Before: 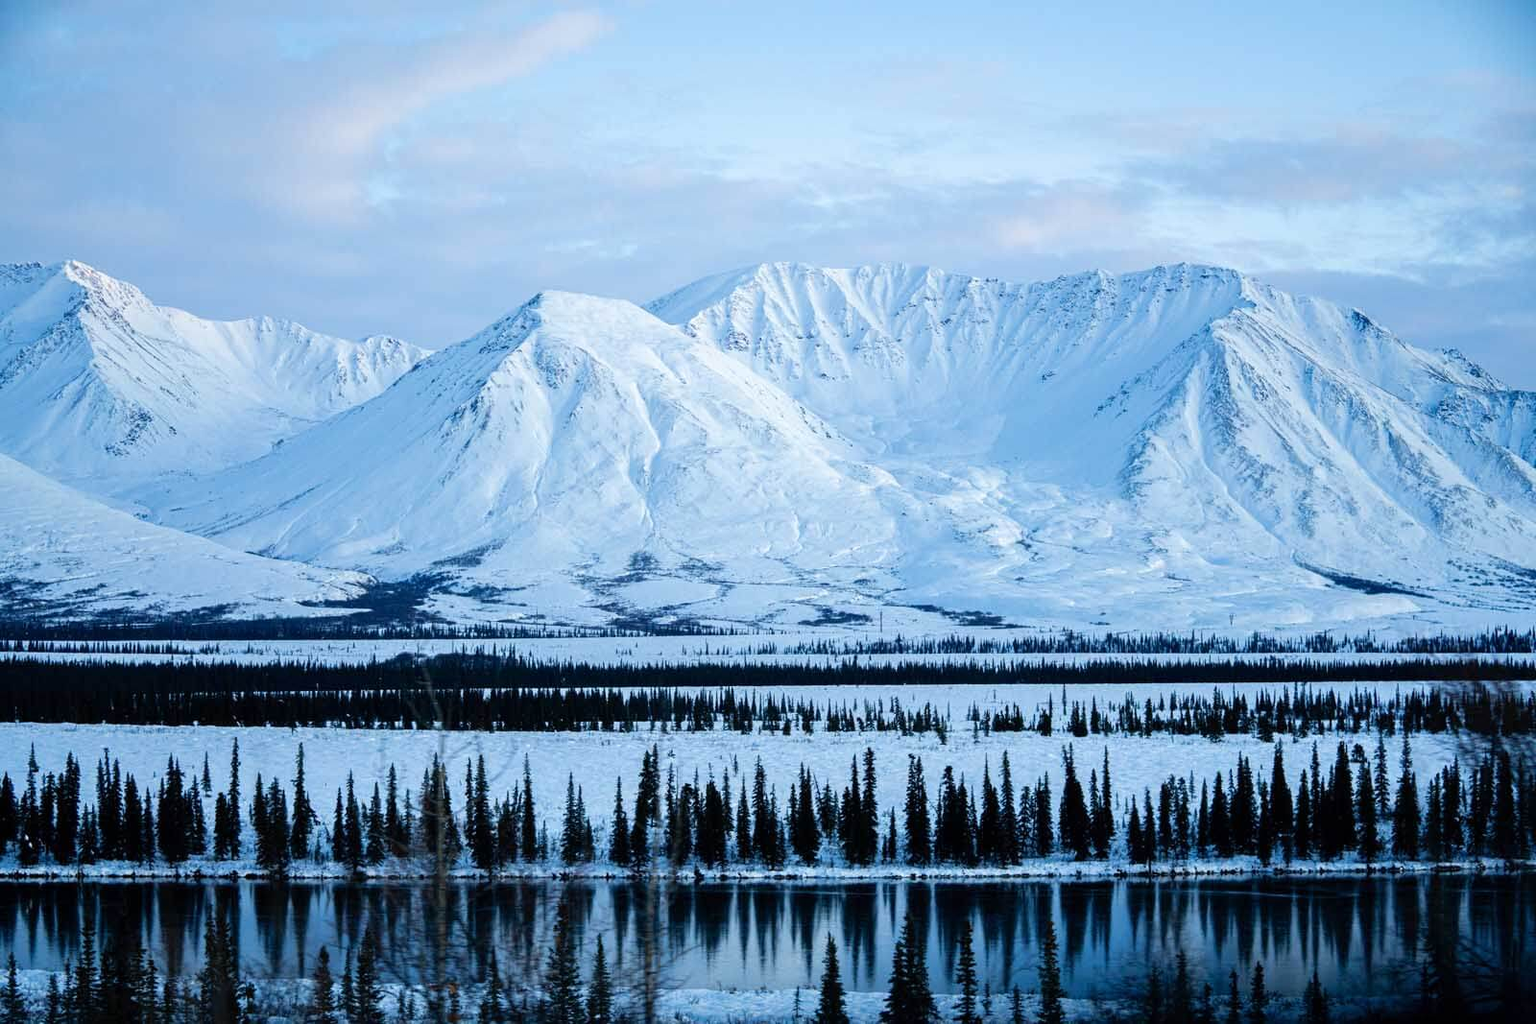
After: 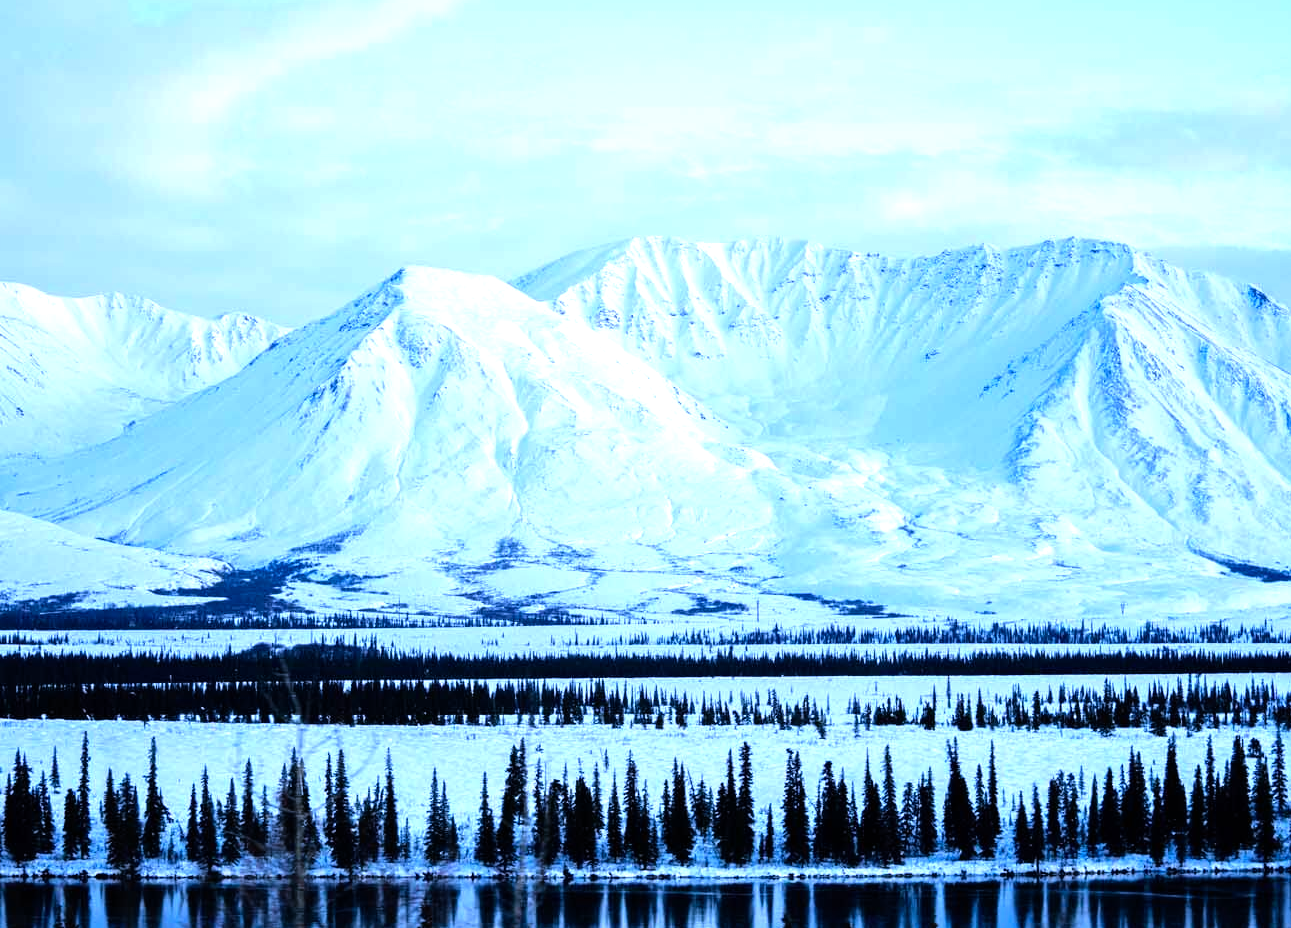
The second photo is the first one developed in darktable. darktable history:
tone equalizer: -8 EV -0.763 EV, -7 EV -0.716 EV, -6 EV -0.638 EV, -5 EV -0.366 EV, -3 EV 0.391 EV, -2 EV 0.6 EV, -1 EV 0.693 EV, +0 EV 0.768 EV
crop: left 10.002%, top 3.536%, right 9.262%, bottom 9.468%
color calibration: illuminant as shot in camera, x 0.379, y 0.397, temperature 4135.59 K
